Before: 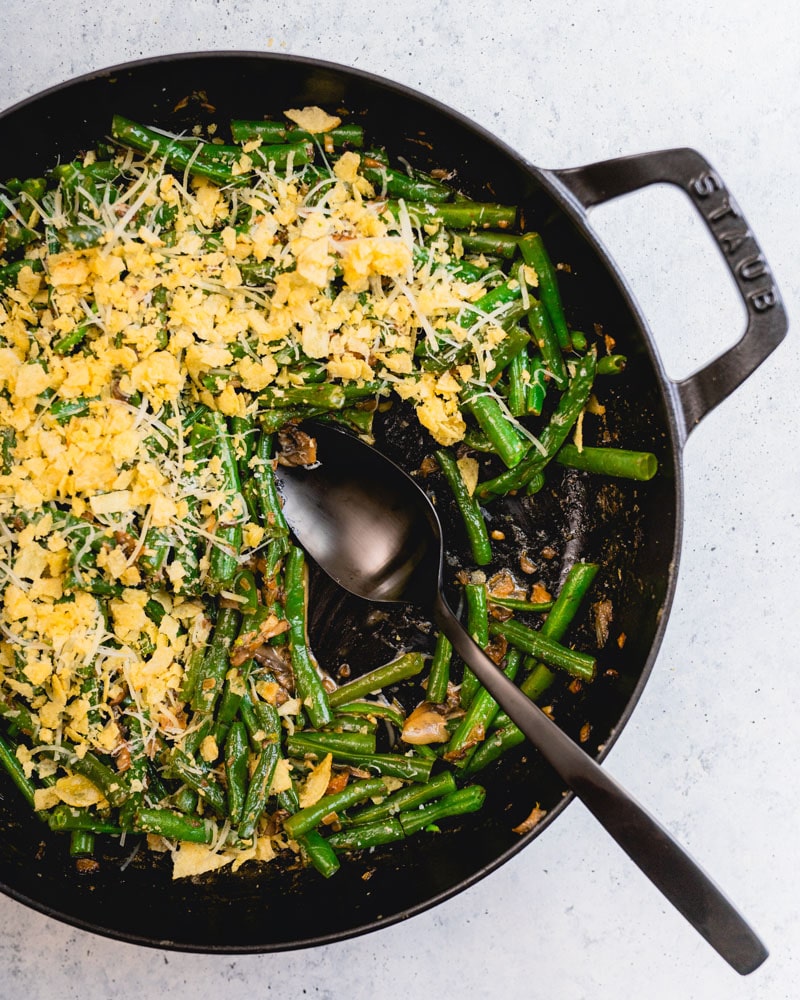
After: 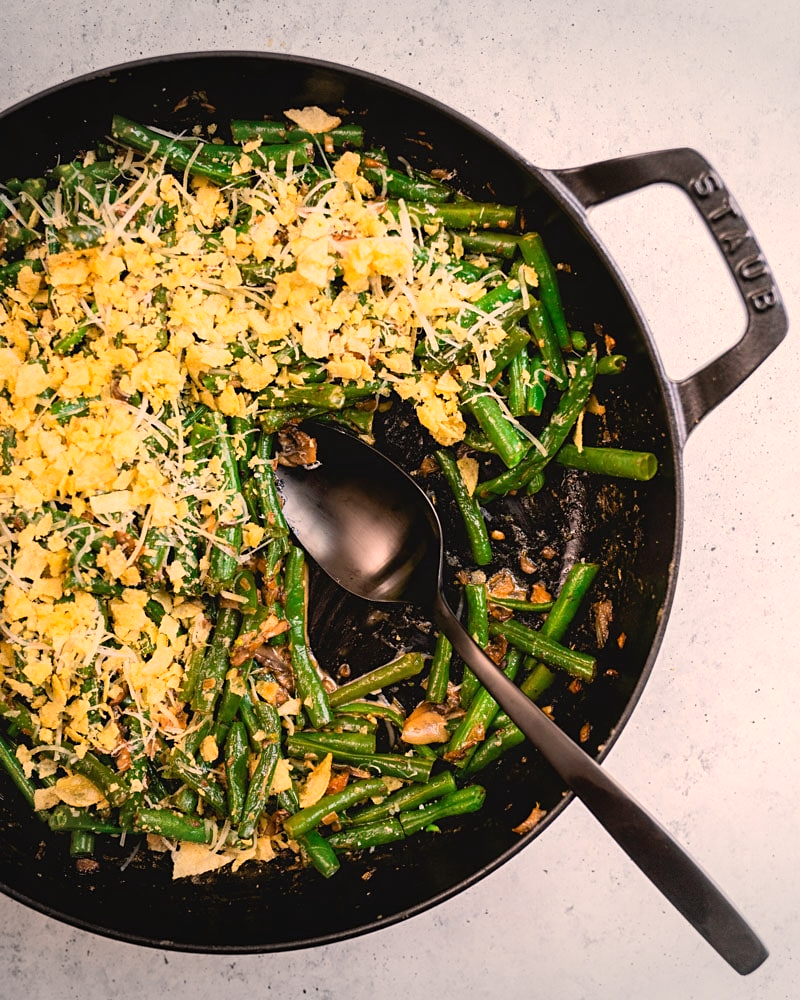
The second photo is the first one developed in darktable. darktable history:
white balance: red 1.127, blue 0.943
exposure: compensate highlight preservation false
vignetting: fall-off start 100%, brightness -0.282, width/height ratio 1.31
sharpen: amount 0.2
